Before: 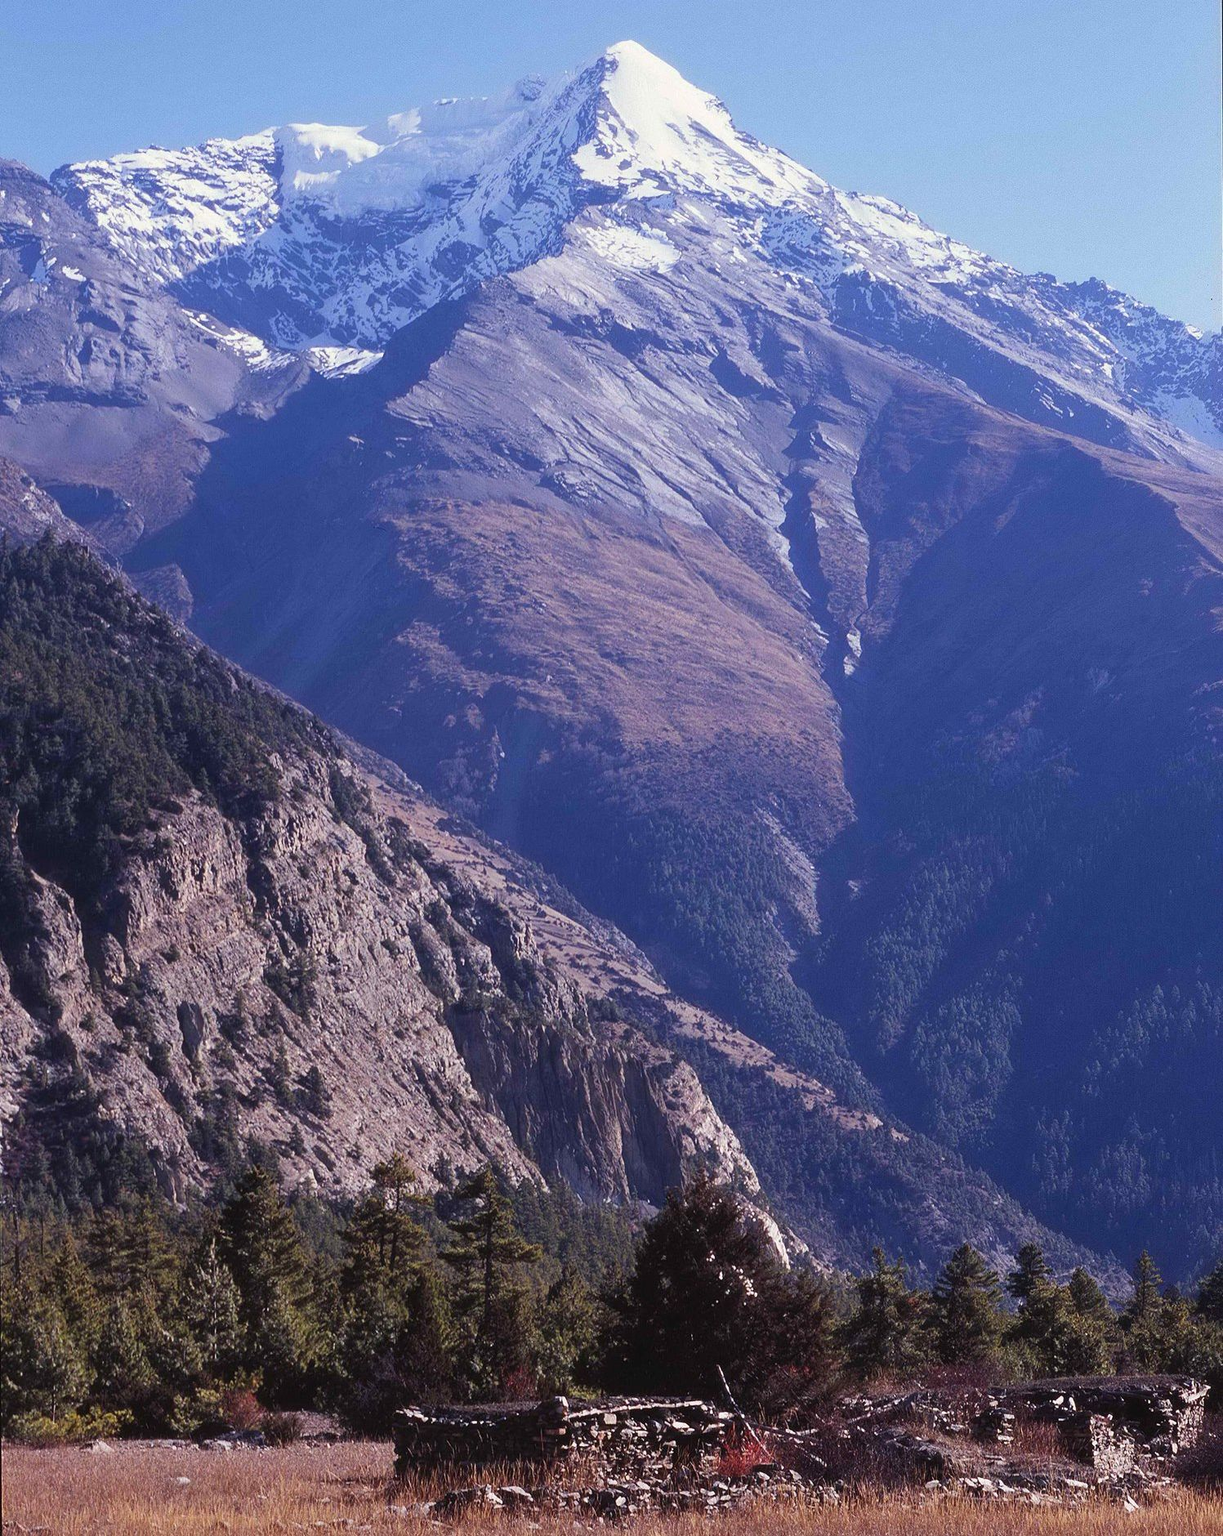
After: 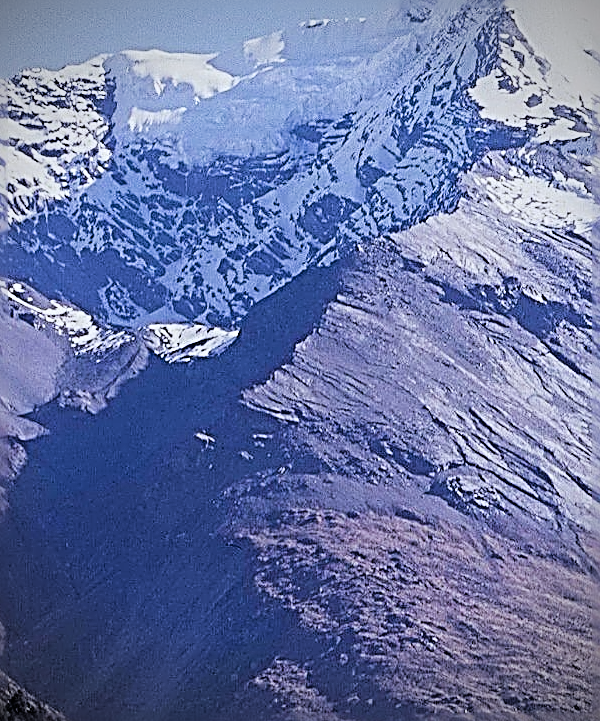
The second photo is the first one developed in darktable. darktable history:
crop: left 15.495%, top 5.424%, right 44.394%, bottom 56.202%
filmic rgb: black relative exposure -5.01 EV, white relative exposure 3.52 EV, hardness 3.19, contrast 1.195, highlights saturation mix -49.34%
vignetting: brightness -0.575, unbound false
sharpen: radius 3.178, amount 1.737
color correction: highlights a* -0.116, highlights b* -5.93, shadows a* -0.13, shadows b* -0.133
